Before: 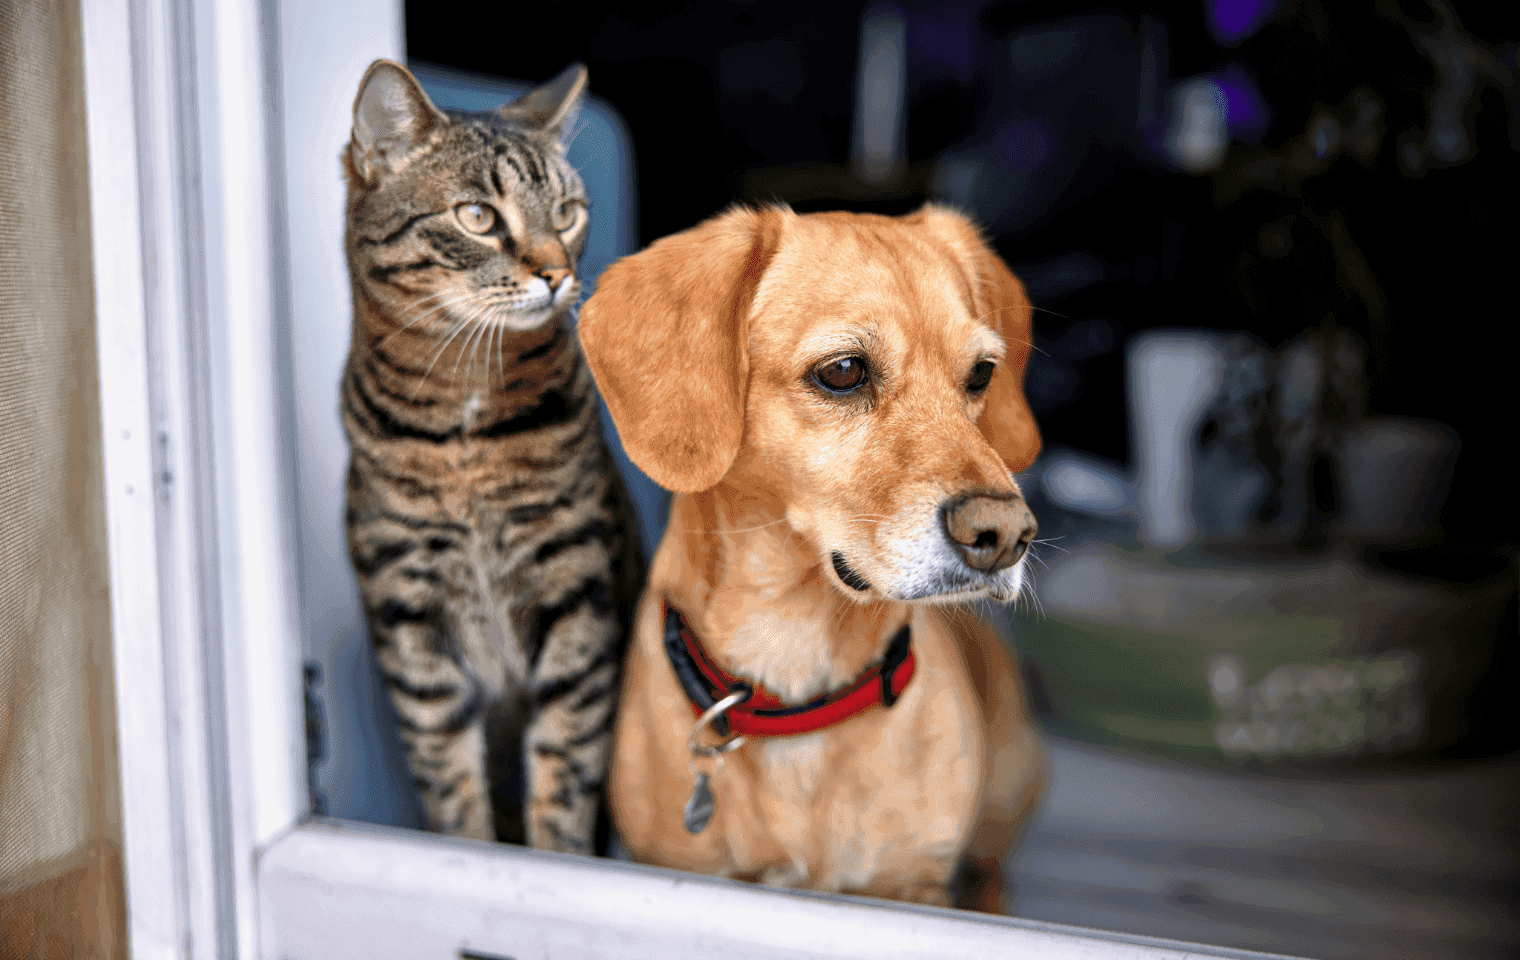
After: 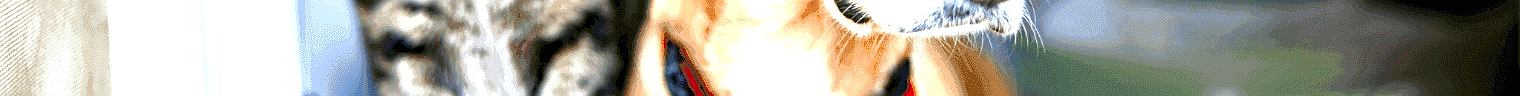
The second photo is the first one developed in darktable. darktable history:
exposure: black level correction 0, exposure 1.2 EV, compensate exposure bias true, compensate highlight preservation false
crop and rotate: top 59.084%, bottom 30.916%
white balance: red 0.925, blue 1.046
color balance rgb: perceptual saturation grading › global saturation 25%, perceptual saturation grading › highlights -50%, perceptual saturation grading › shadows 30%, perceptual brilliance grading › global brilliance 12%, global vibrance 20%
sharpen: on, module defaults
